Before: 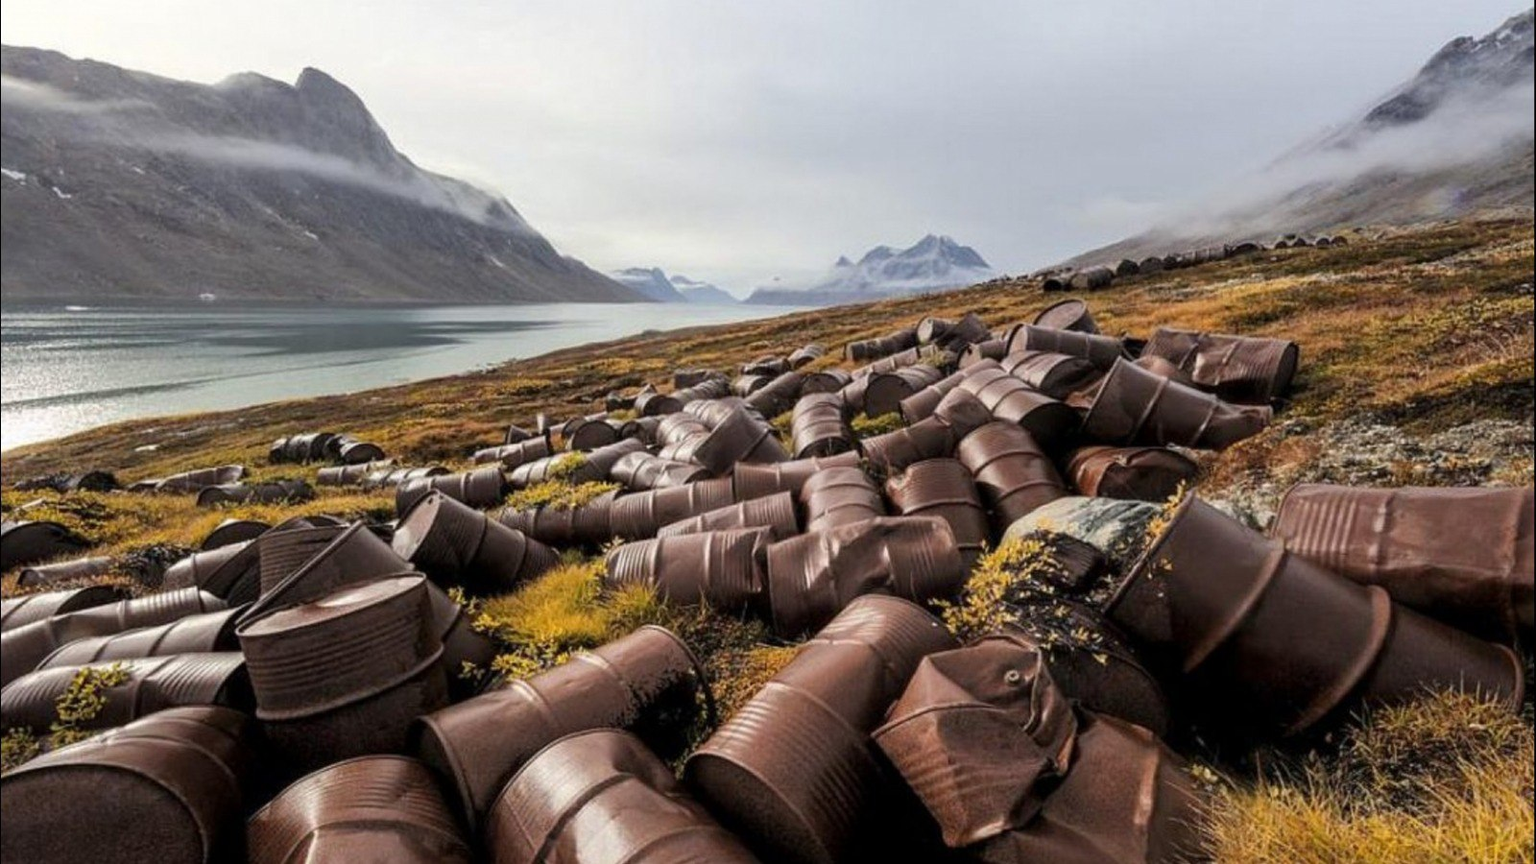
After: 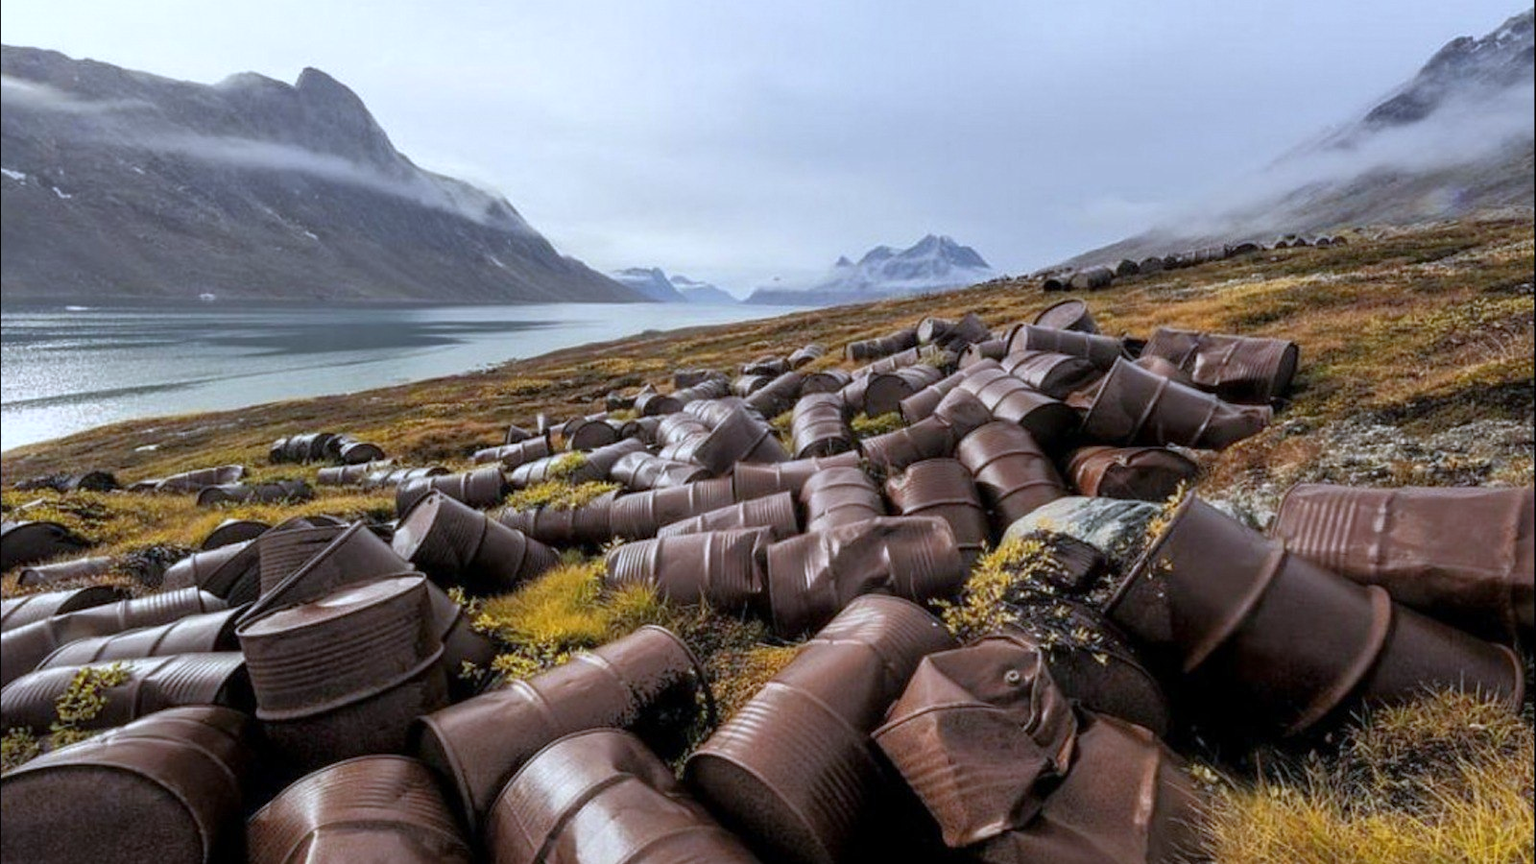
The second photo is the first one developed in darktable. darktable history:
white balance: red 0.931, blue 1.11
color balance rgb: global vibrance -1%, saturation formula JzAzBz (2021)
rgb curve: curves: ch0 [(0, 0) (0.053, 0.068) (0.122, 0.128) (1, 1)]
